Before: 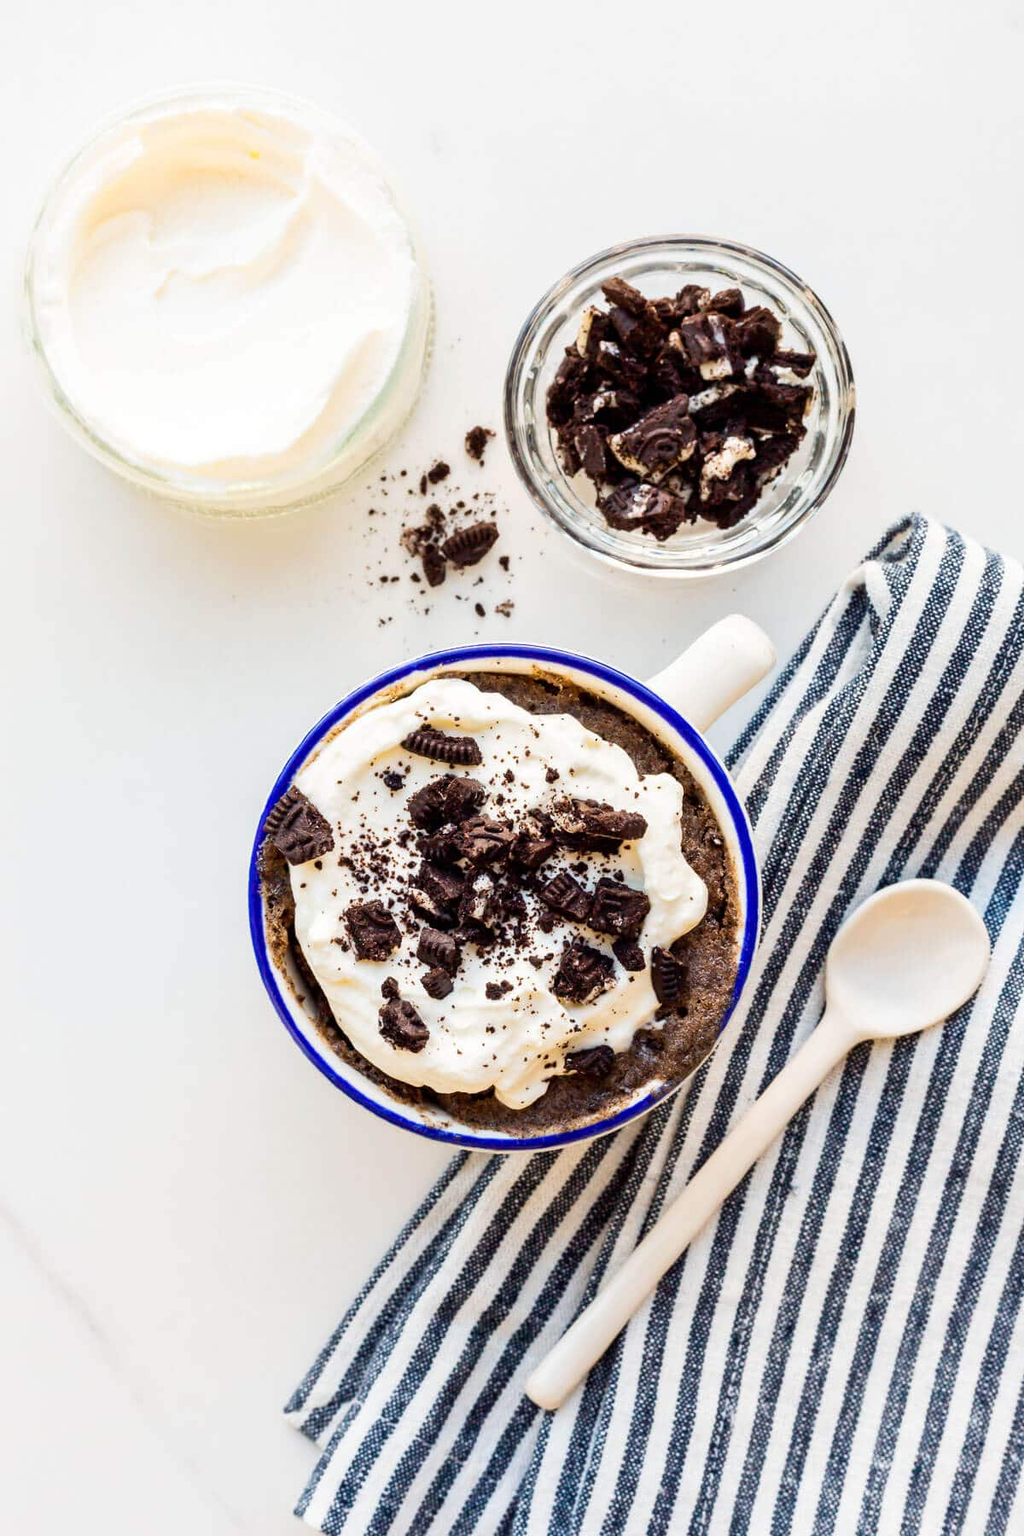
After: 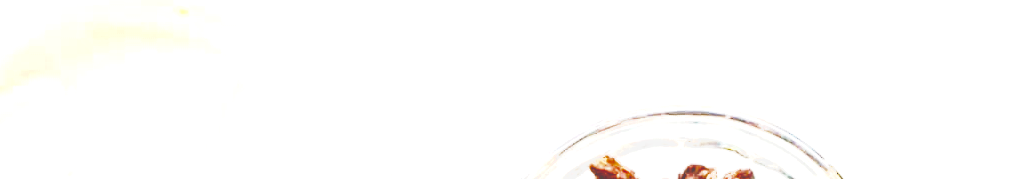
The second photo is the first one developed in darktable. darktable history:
exposure: black level correction 0, exposure 1.1 EV, compensate exposure bias true, compensate highlight preservation false
color balance rgb: perceptual saturation grading › global saturation 20%, global vibrance 20%
color zones: curves: ch0 [(0.11, 0.396) (0.195, 0.36) (0.25, 0.5) (0.303, 0.412) (0.357, 0.544) (0.75, 0.5) (0.967, 0.328)]; ch1 [(0, 0.468) (0.112, 0.512) (0.202, 0.6) (0.25, 0.5) (0.307, 0.352) (0.357, 0.544) (0.75, 0.5) (0.963, 0.524)]
tone curve: curves: ch0 [(0, 0) (0.003, 0.279) (0.011, 0.287) (0.025, 0.295) (0.044, 0.304) (0.069, 0.316) (0.1, 0.319) (0.136, 0.316) (0.177, 0.32) (0.224, 0.359) (0.277, 0.421) (0.335, 0.511) (0.399, 0.639) (0.468, 0.734) (0.543, 0.827) (0.623, 0.89) (0.709, 0.944) (0.801, 0.965) (0.898, 0.968) (1, 1)], preserve colors none
crop and rotate: left 9.644%, top 9.491%, right 6.021%, bottom 80.509%
